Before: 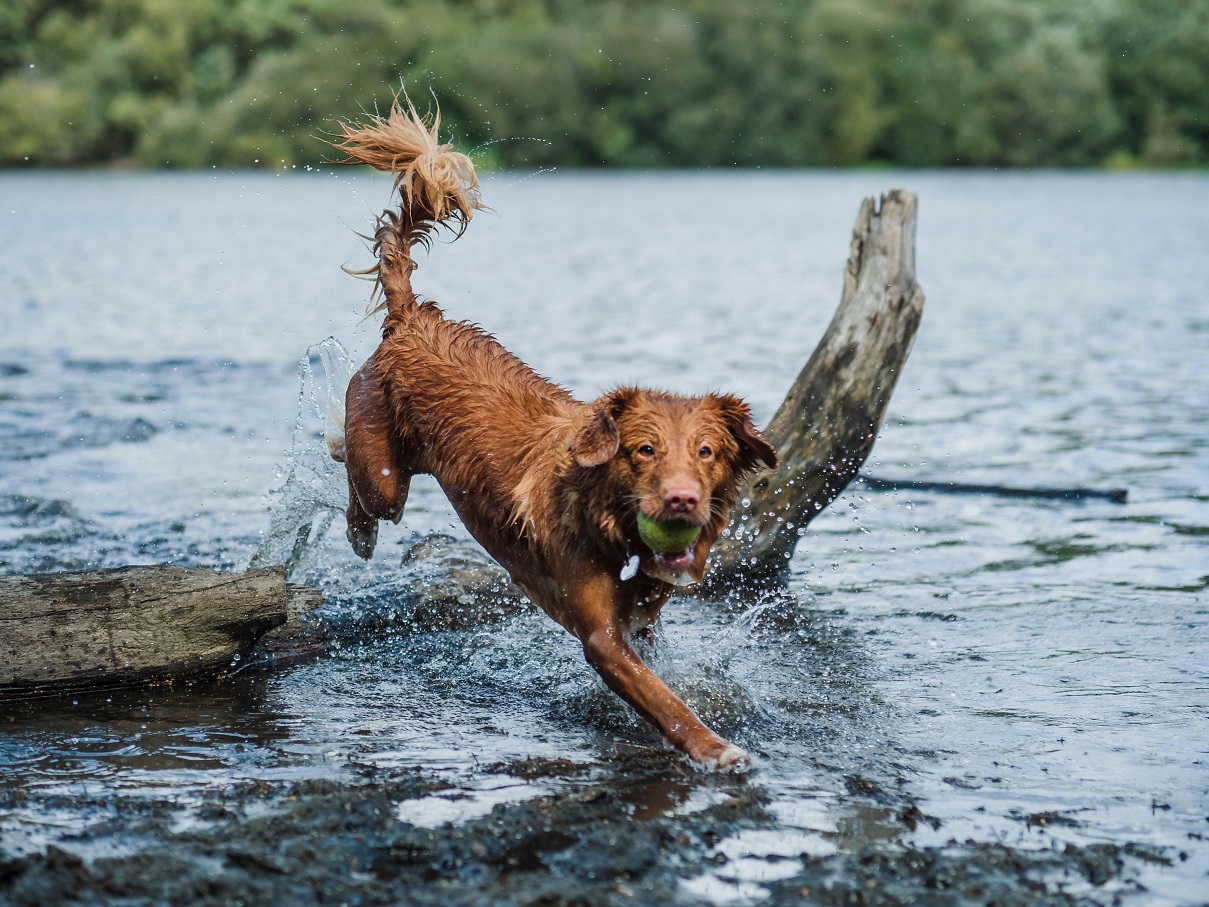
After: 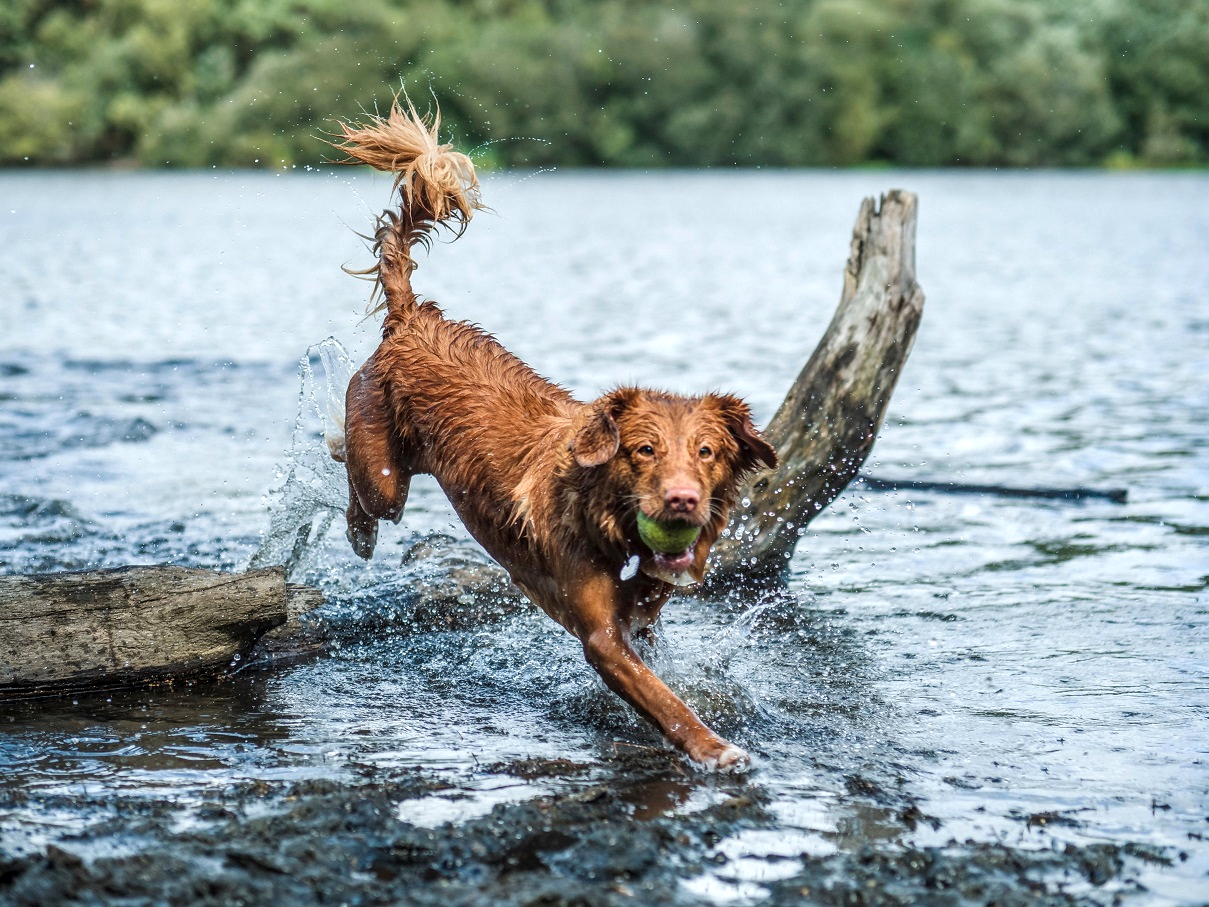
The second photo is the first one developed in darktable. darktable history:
exposure: black level correction 0, exposure 0.4 EV, compensate exposure bias true, compensate highlight preservation false
local contrast: on, module defaults
